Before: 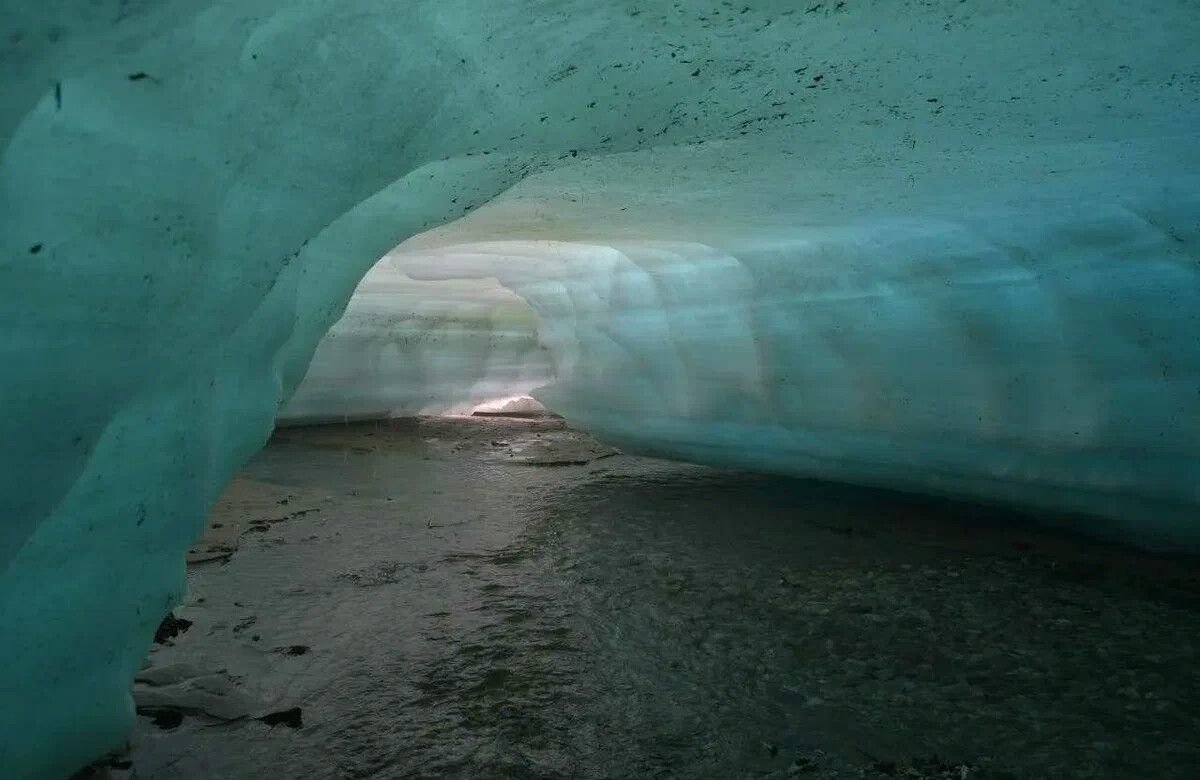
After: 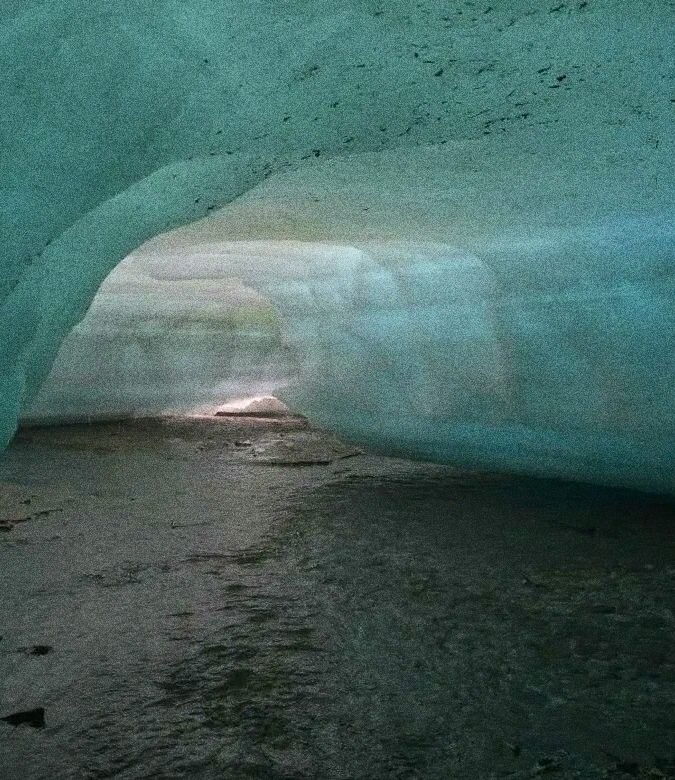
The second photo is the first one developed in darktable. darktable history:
crop: left 21.496%, right 22.254%
grain: coarseness 10.62 ISO, strength 55.56%
vignetting: fall-off start 116.67%, fall-off radius 59.26%, brightness -0.31, saturation -0.056
